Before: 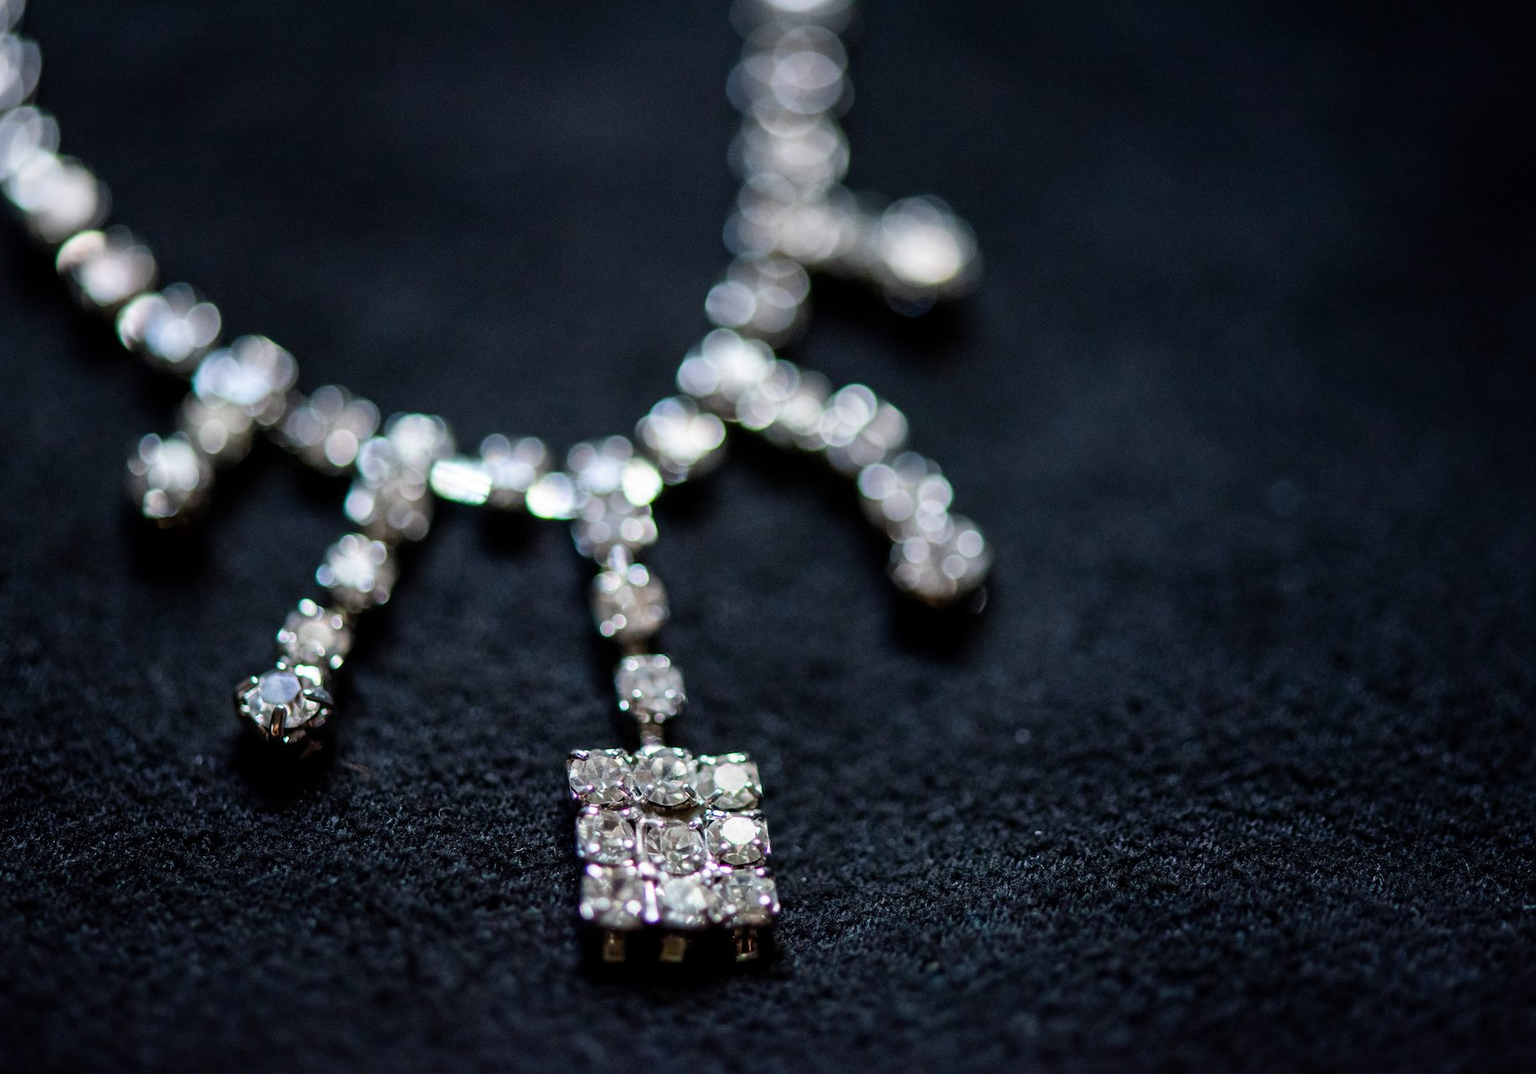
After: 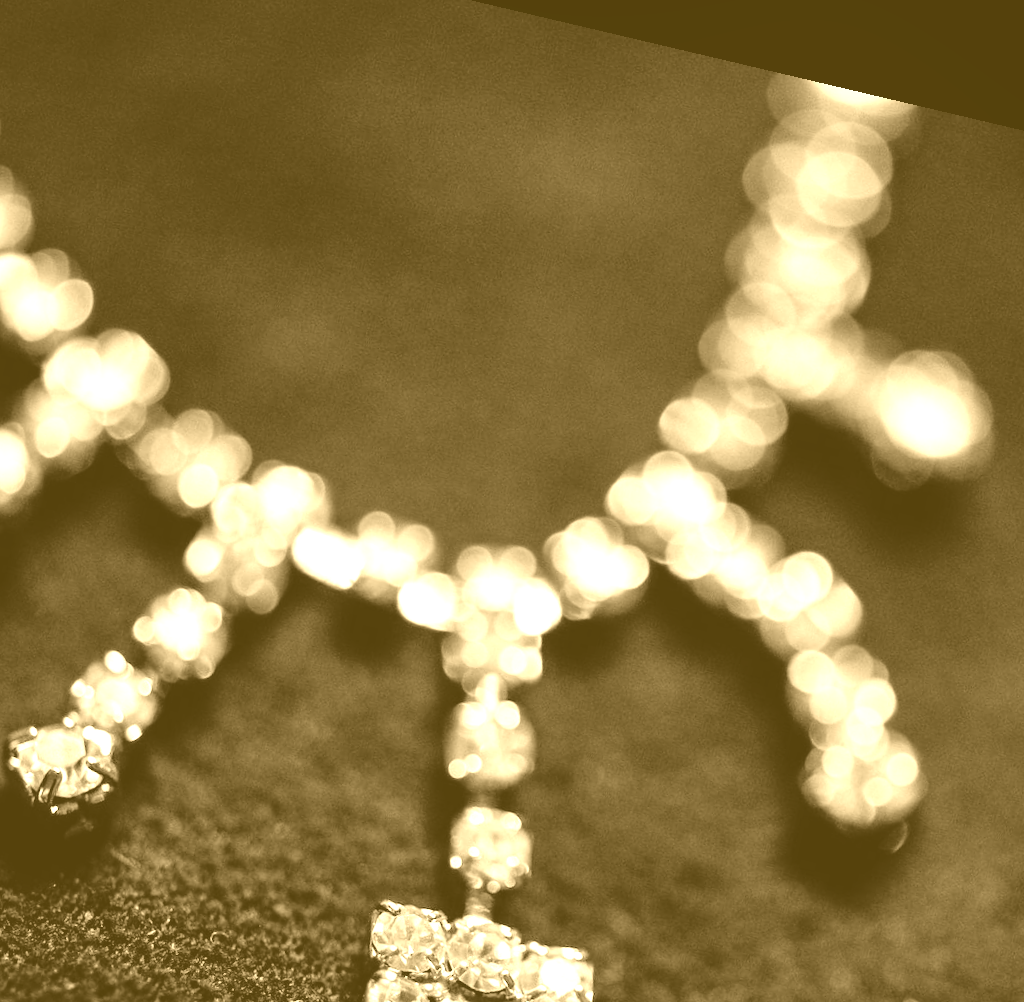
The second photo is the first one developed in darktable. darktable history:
crop: left 17.835%, top 7.675%, right 32.881%, bottom 32.213%
rotate and perspective: rotation 13.27°, automatic cropping off
exposure: black level correction 0.001, exposure 0.14 EV, compensate highlight preservation false
shadows and highlights: shadows 32.83, highlights -47.7, soften with gaussian
tone equalizer: on, module defaults
colorize: hue 36°, source mix 100%
white balance: red 0.871, blue 1.249
